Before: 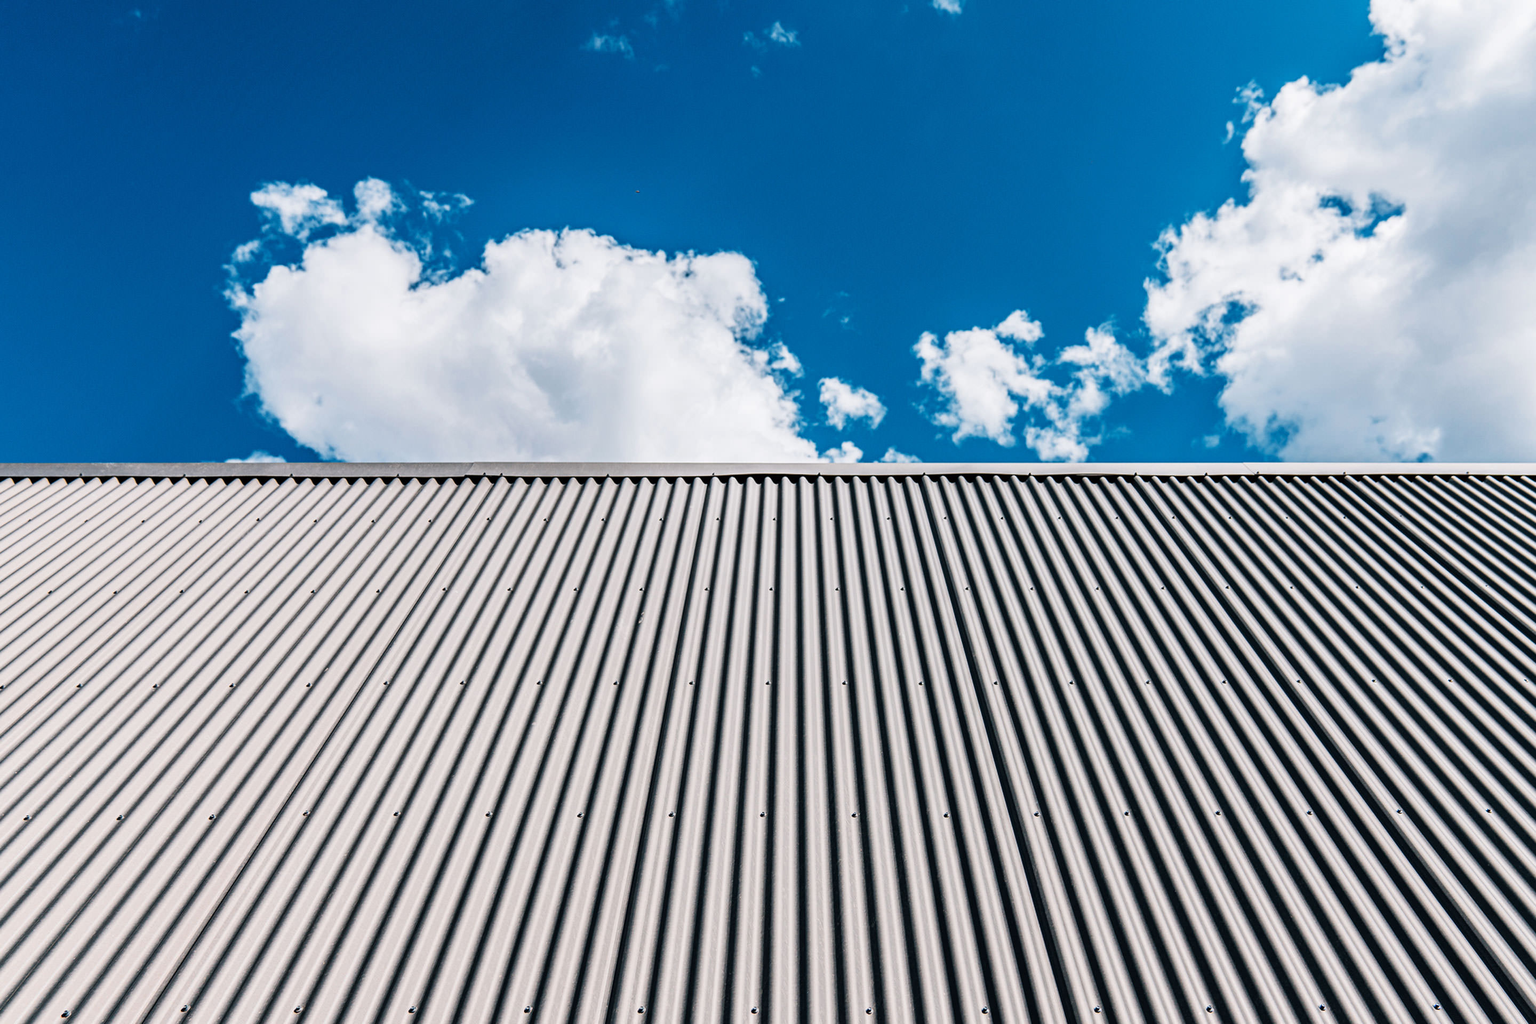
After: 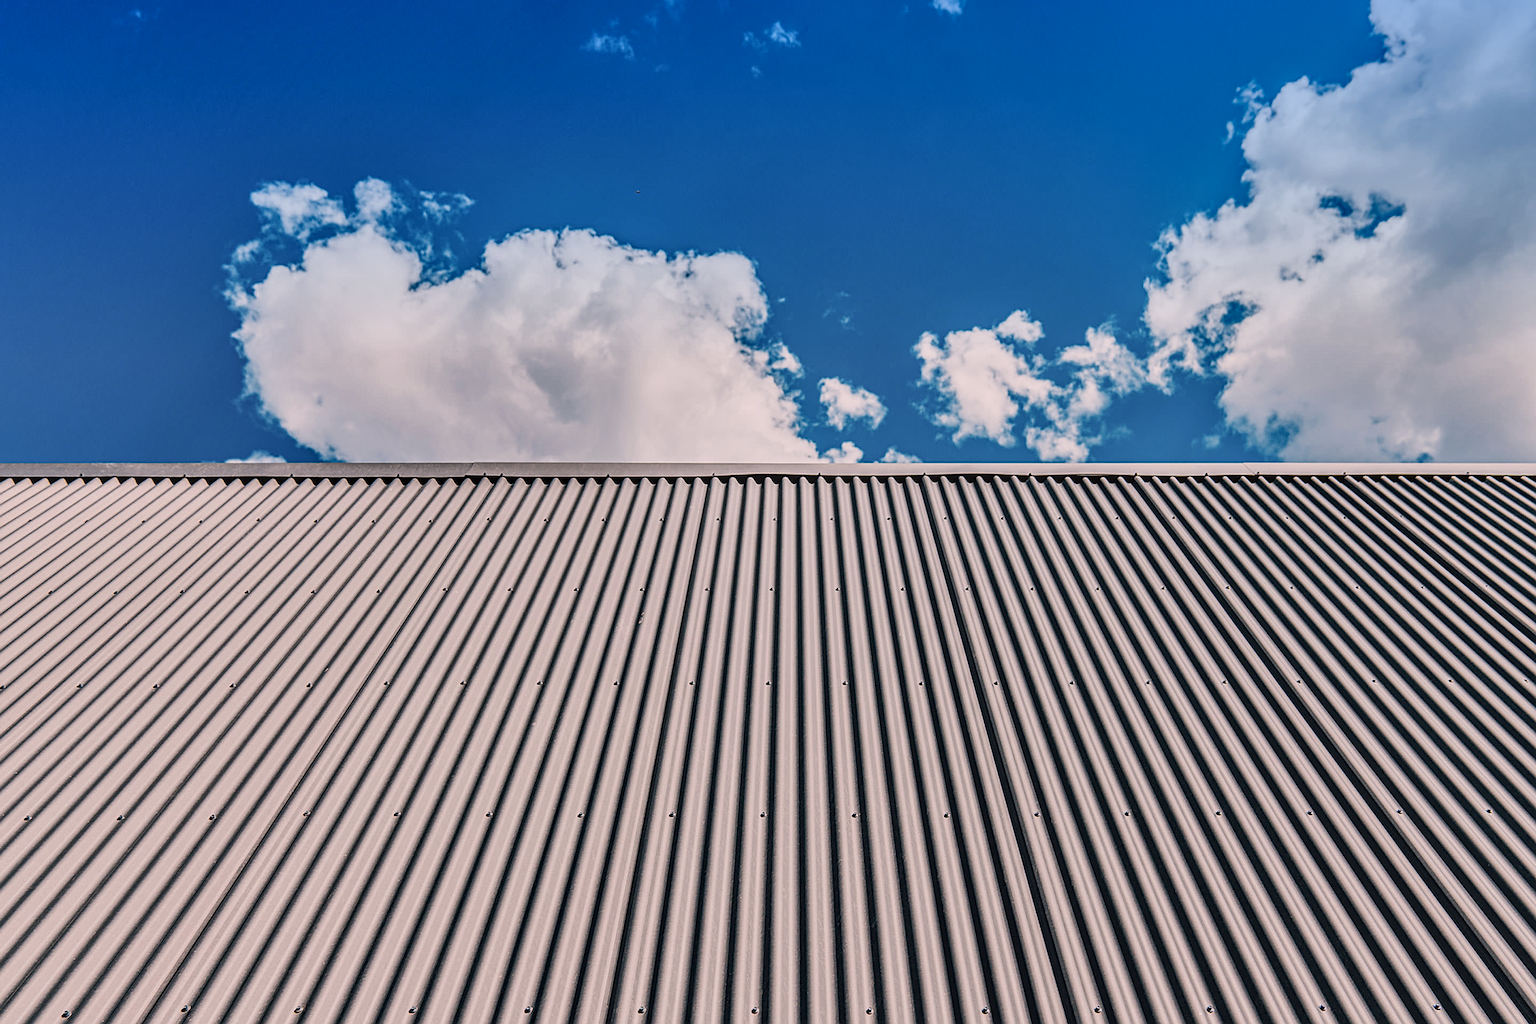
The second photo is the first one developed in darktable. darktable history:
contrast brightness saturation: saturation -0.05
sharpen: on, module defaults
local contrast: on, module defaults
shadows and highlights: soften with gaussian
exposure: exposure -0.153 EV, compensate highlight preservation false
color correction: highlights a* 7.34, highlights b* 4.37
color balance rgb: contrast -10%
graduated density: density 2.02 EV, hardness 44%, rotation 0.374°, offset 8.21, hue 208.8°, saturation 97%
